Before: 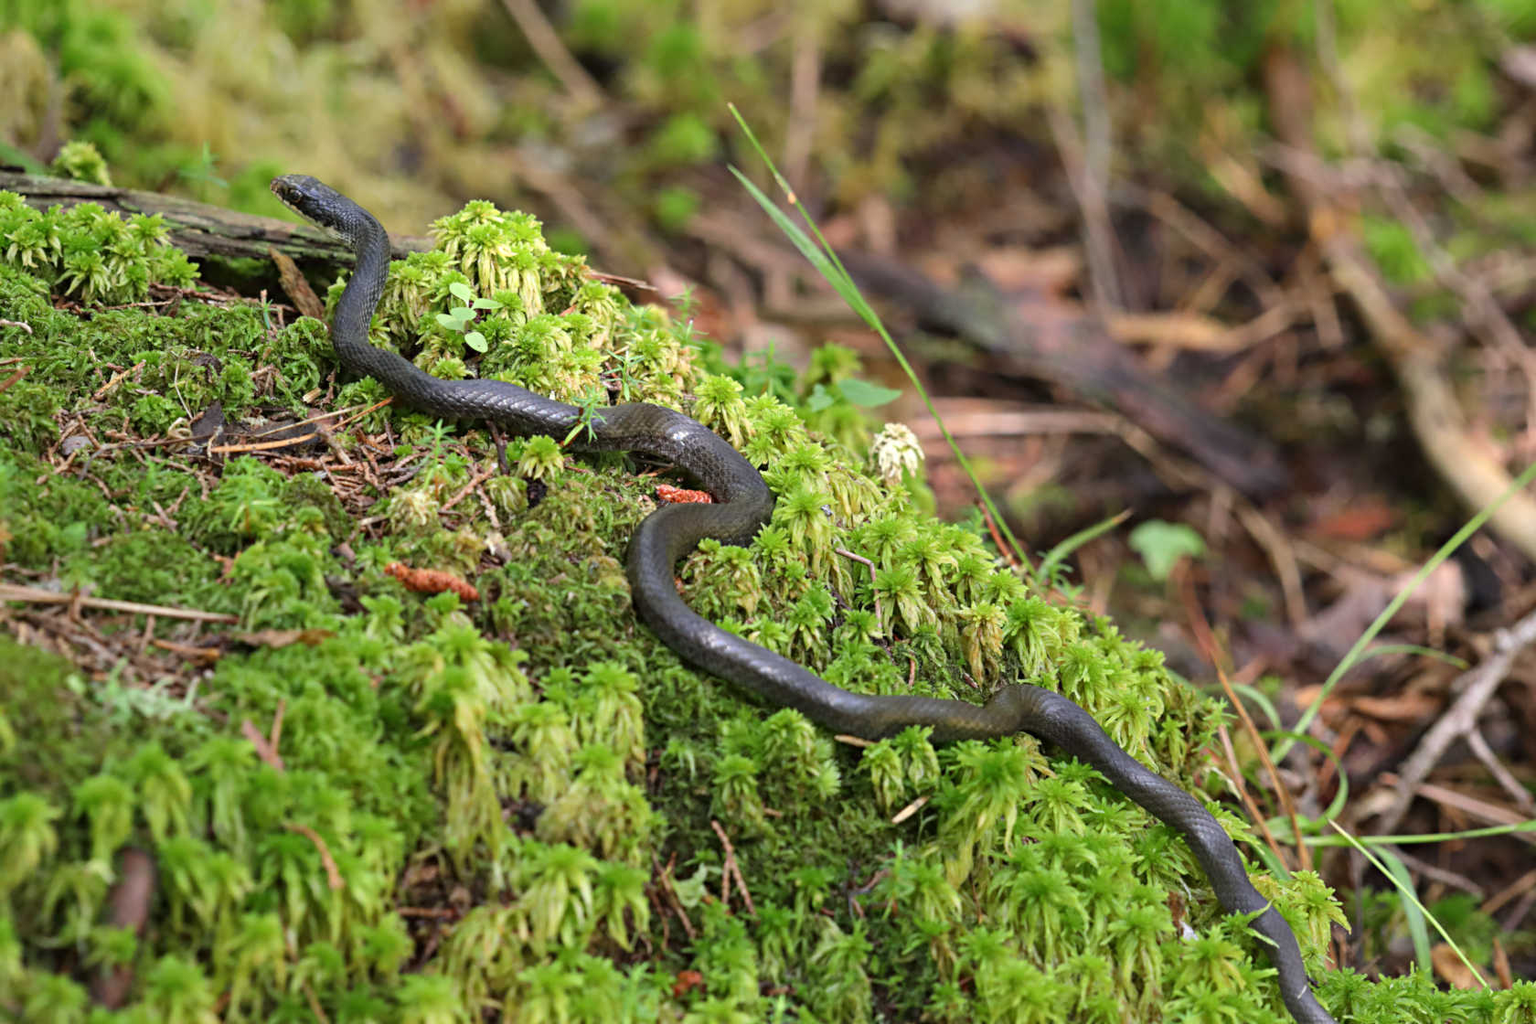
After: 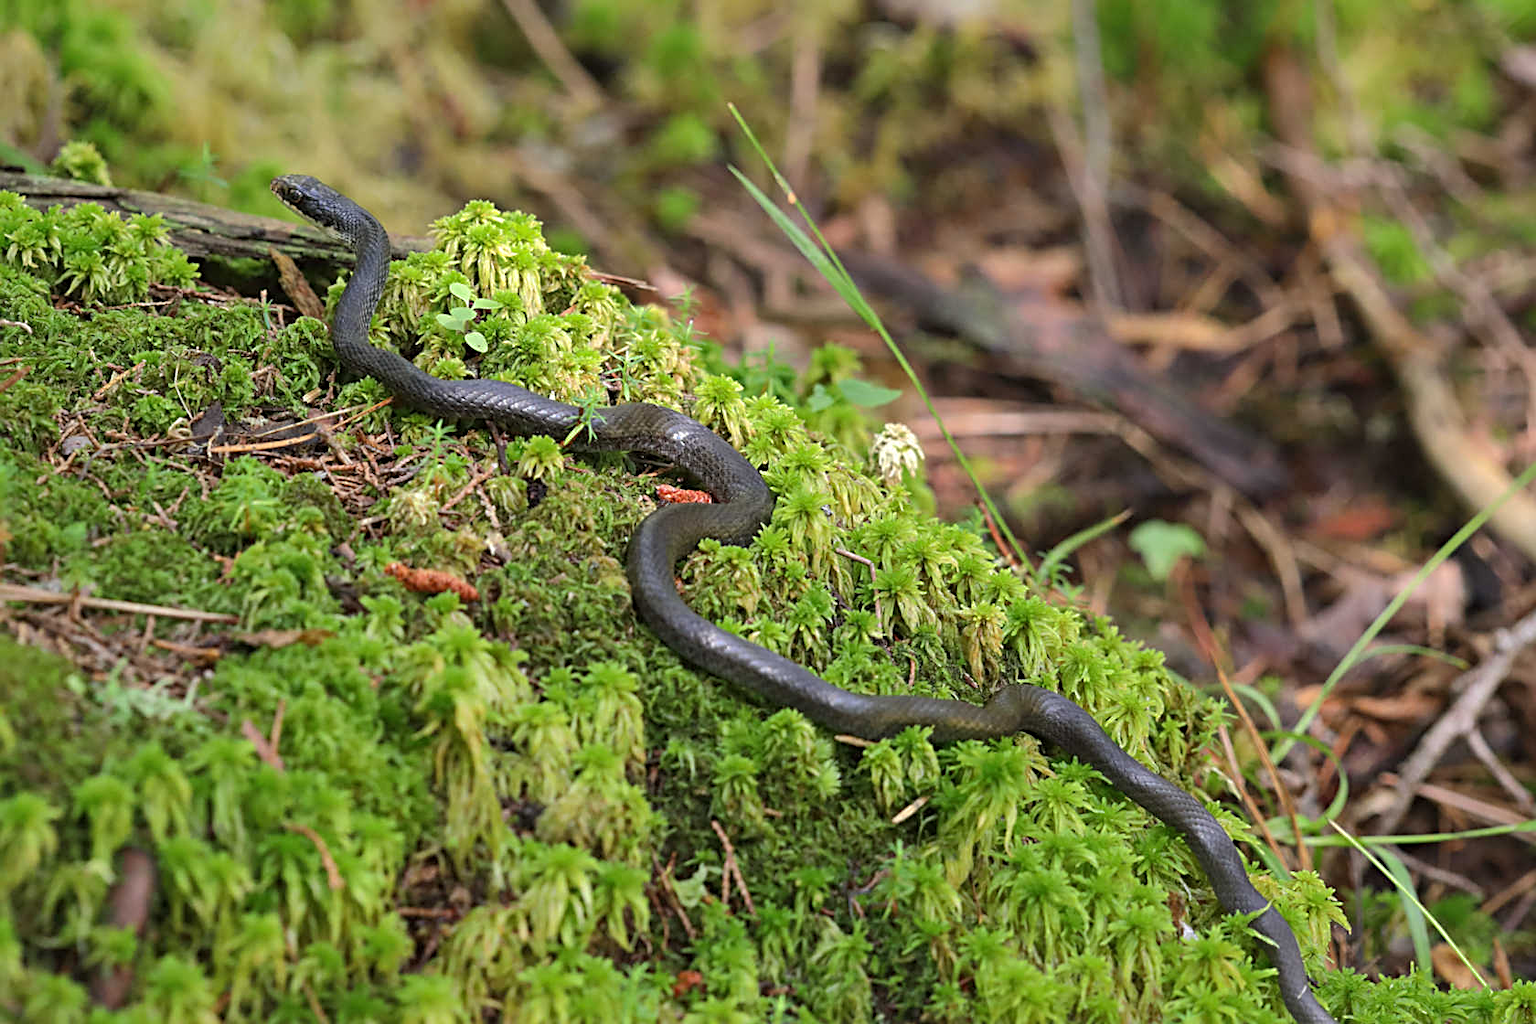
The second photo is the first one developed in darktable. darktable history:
sharpen: on, module defaults
shadows and highlights: shadows 30
